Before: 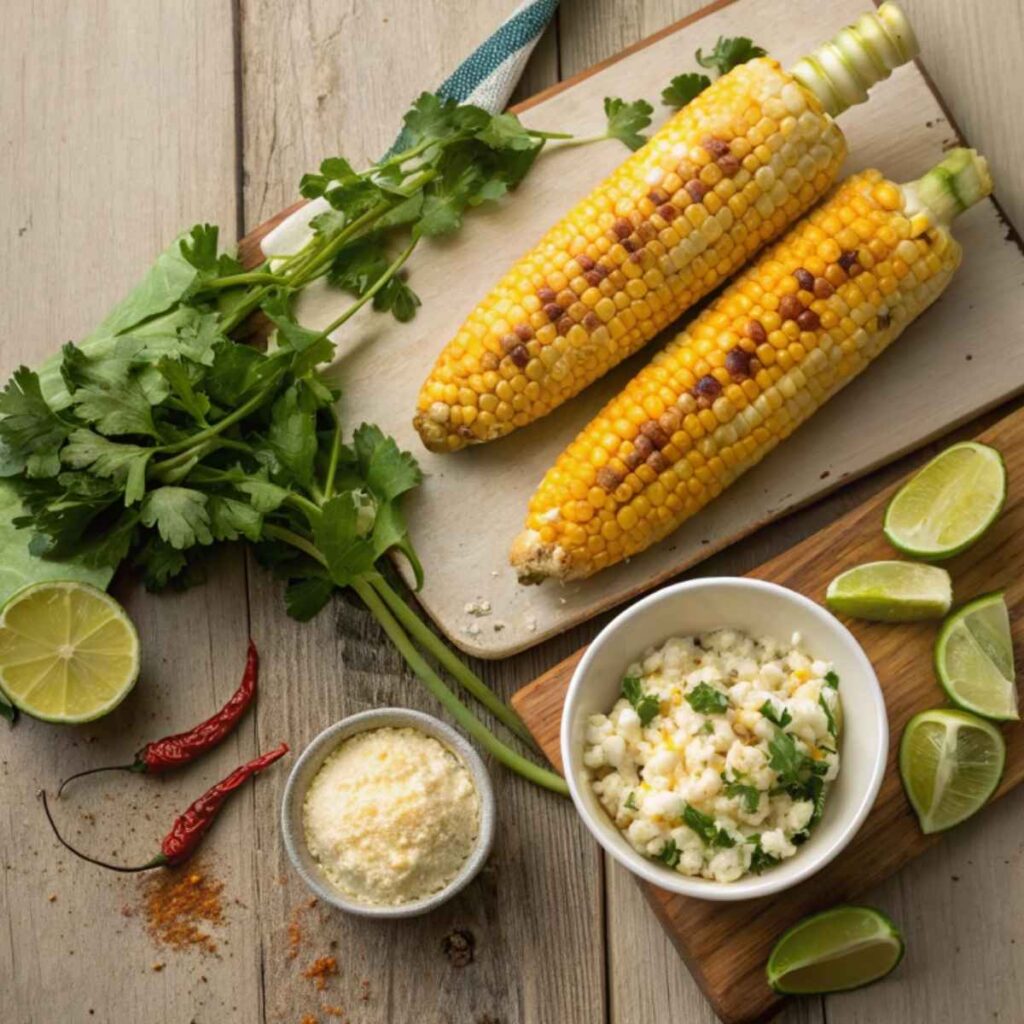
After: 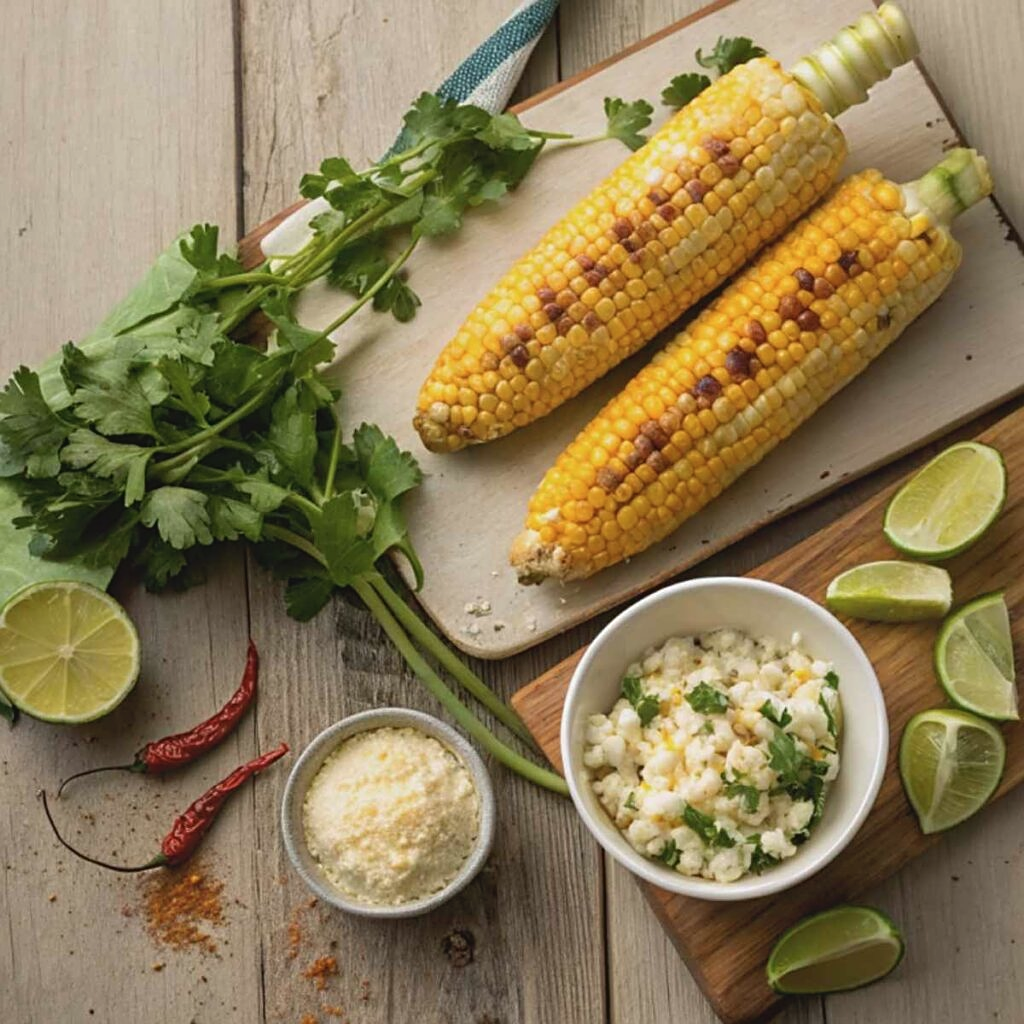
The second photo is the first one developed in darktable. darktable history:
contrast brightness saturation: contrast -0.092, saturation -0.105
sharpen: on, module defaults
